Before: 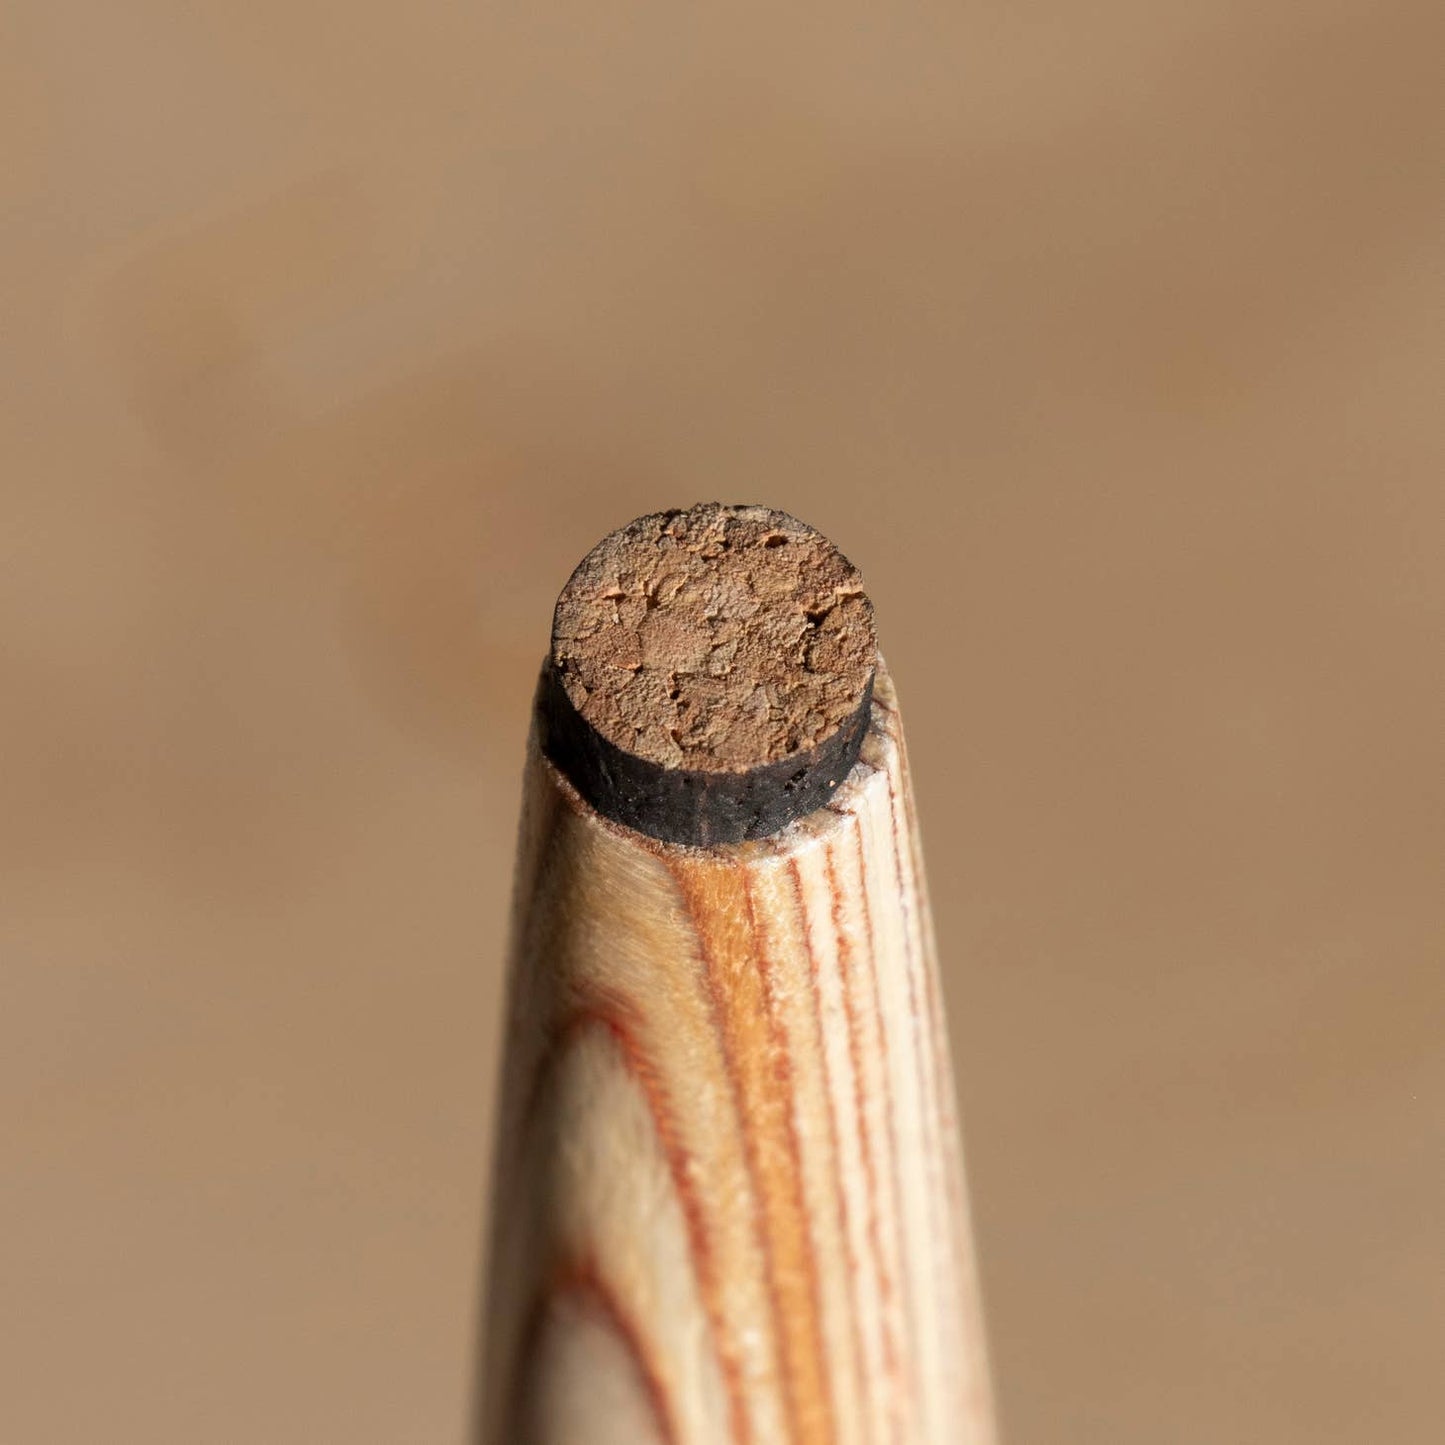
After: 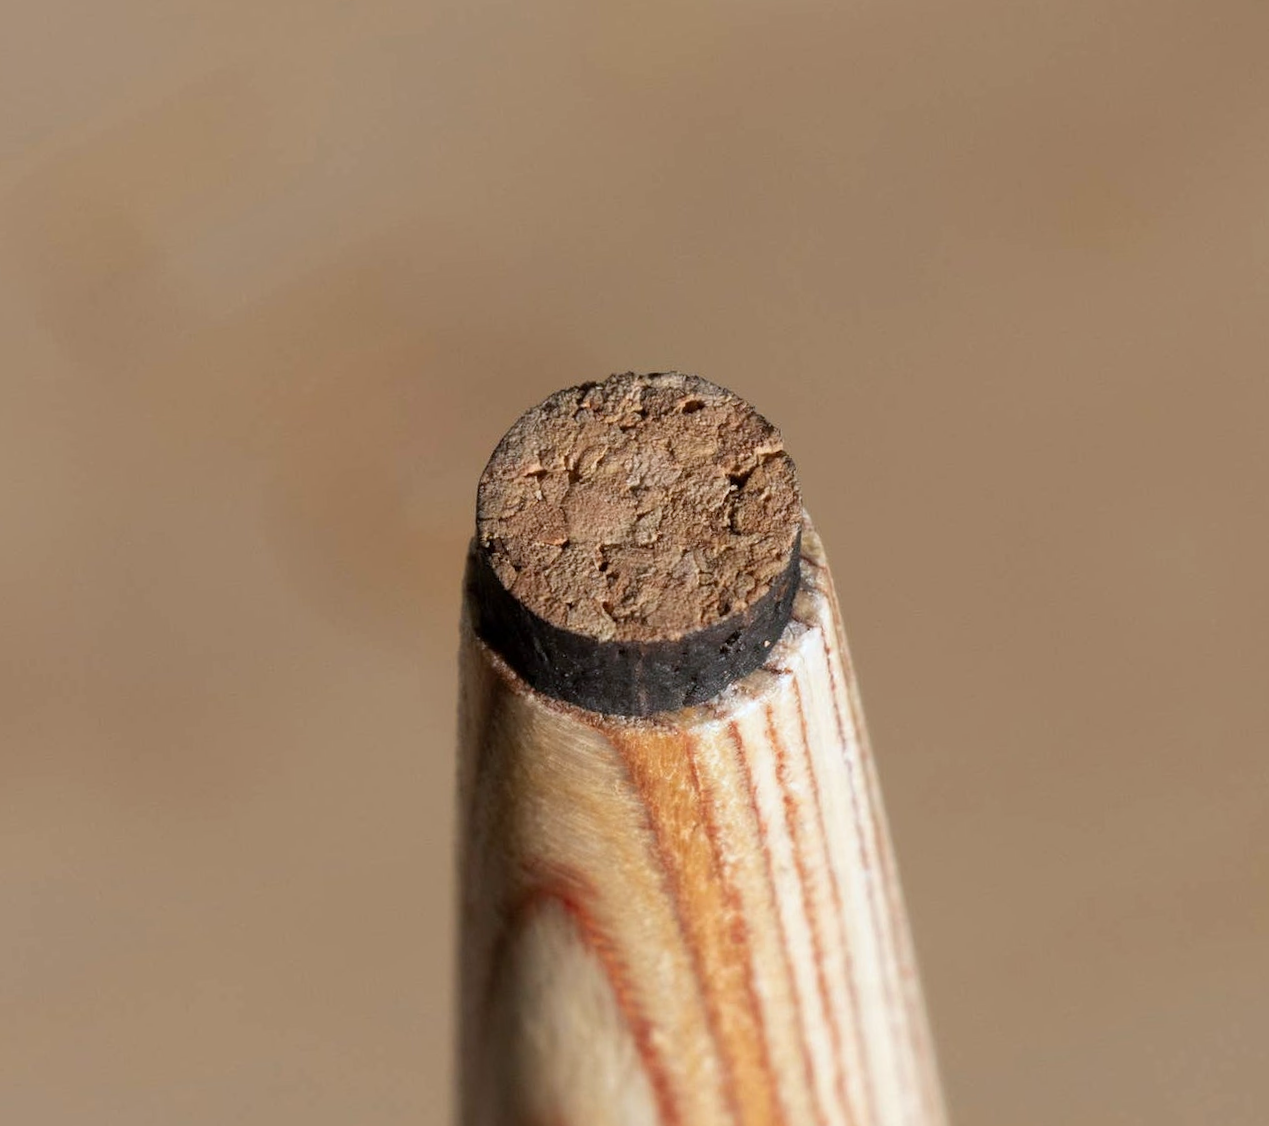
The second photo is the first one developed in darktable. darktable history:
white balance: red 0.967, blue 1.049
rotate and perspective: rotation -4.25°, automatic cropping off
crop: left 7.856%, top 11.836%, right 10.12%, bottom 15.387%
